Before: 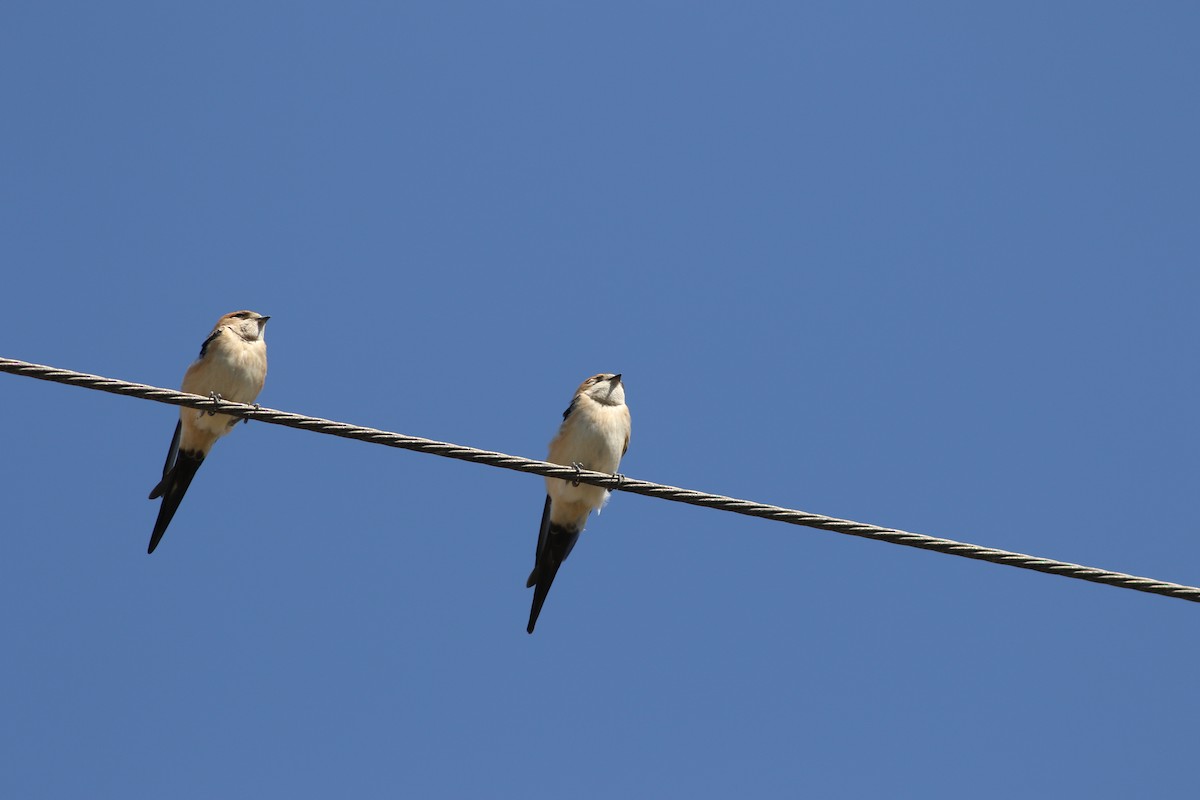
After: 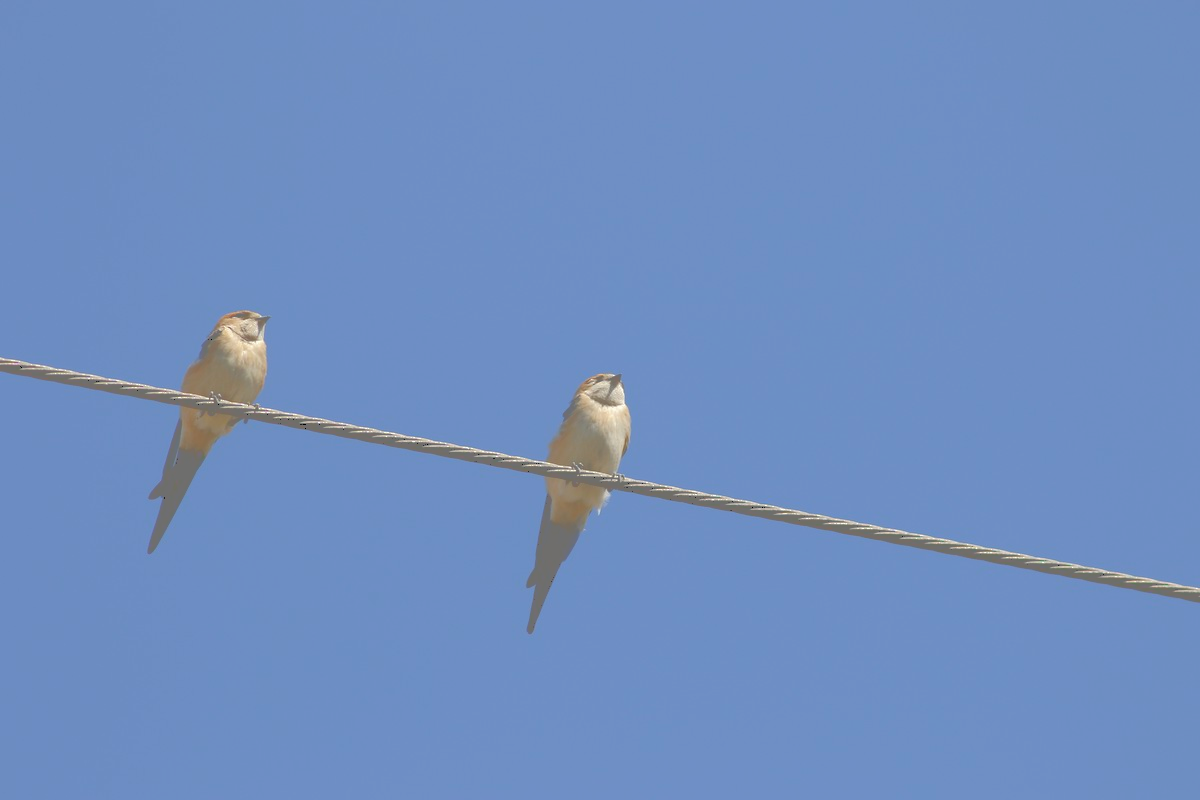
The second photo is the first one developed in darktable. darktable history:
tone curve: curves: ch0 [(0, 0) (0.003, 0.464) (0.011, 0.464) (0.025, 0.464) (0.044, 0.464) (0.069, 0.464) (0.1, 0.463) (0.136, 0.463) (0.177, 0.464) (0.224, 0.469) (0.277, 0.482) (0.335, 0.501) (0.399, 0.53) (0.468, 0.567) (0.543, 0.61) (0.623, 0.663) (0.709, 0.718) (0.801, 0.779) (0.898, 0.842) (1, 1)], color space Lab, independent channels, preserve colors none
